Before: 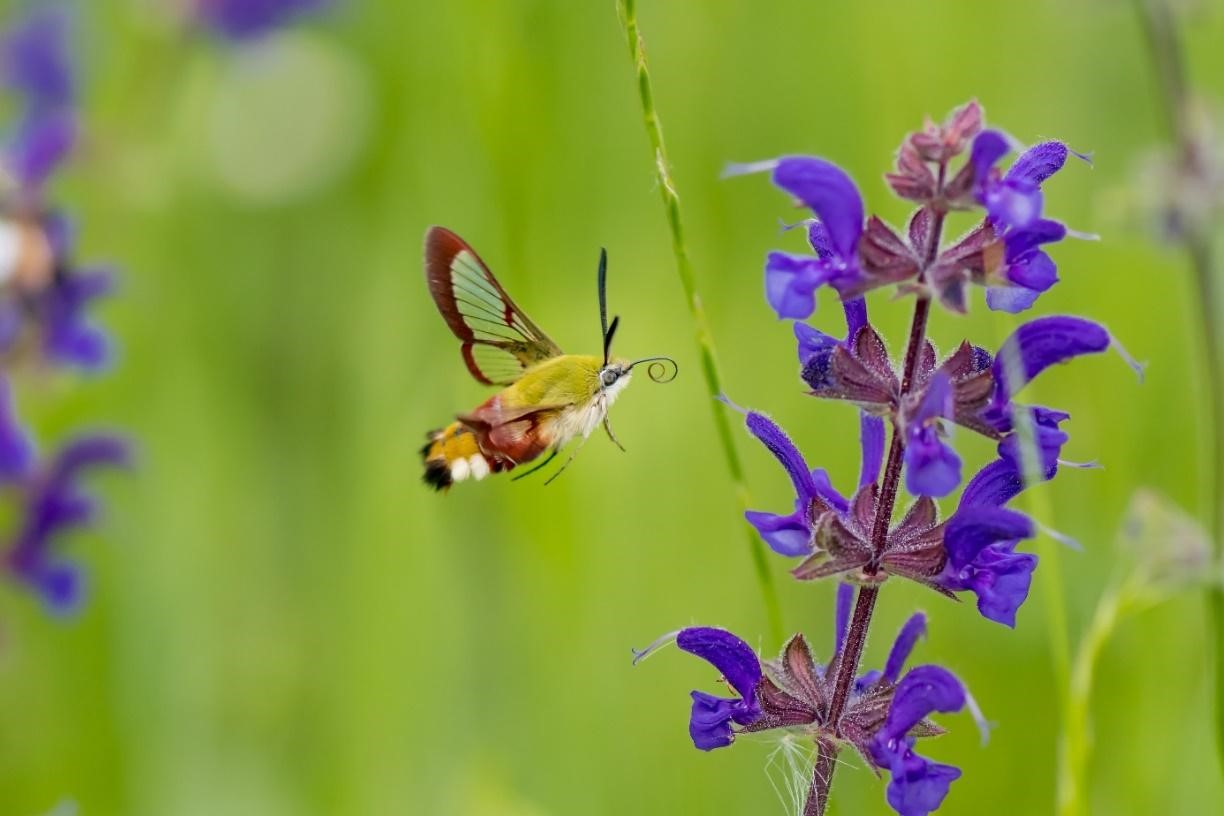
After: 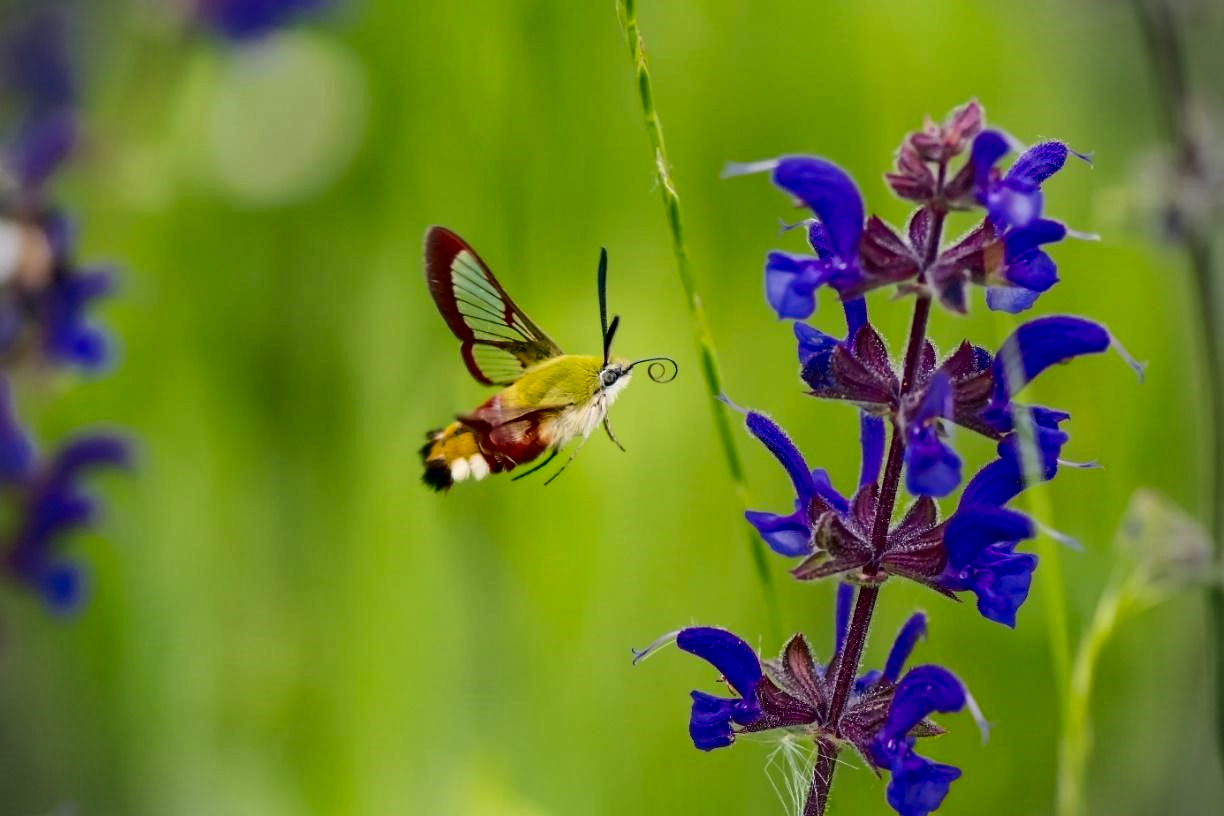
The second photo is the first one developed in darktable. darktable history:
vignetting: fall-off start 87.6%, fall-off radius 24.54%, brightness -0.538, saturation -0.514, center (0, 0.007), unbound false
shadows and highlights: shadows -20.87, highlights 99.77, soften with gaussian
color correction: highlights a* 0.457, highlights b* 2.64, shadows a* -0.798, shadows b* -4.29
contrast brightness saturation: contrast 0.188, brightness -0.221, saturation 0.11
